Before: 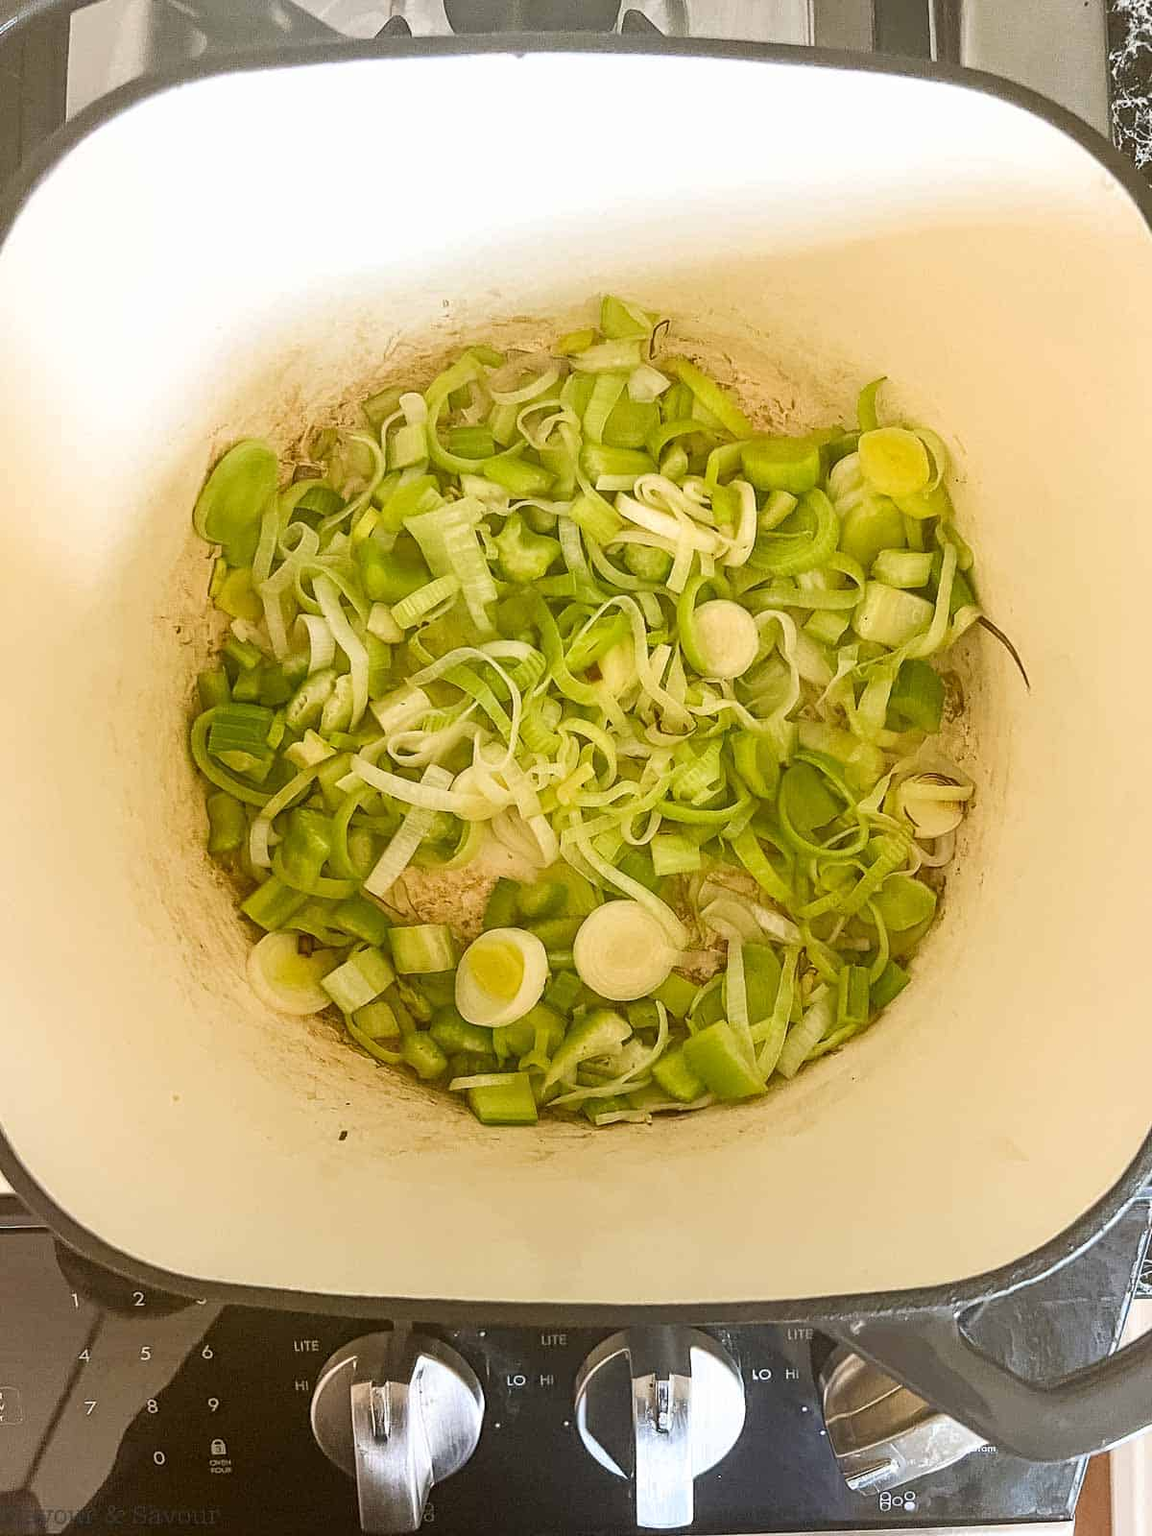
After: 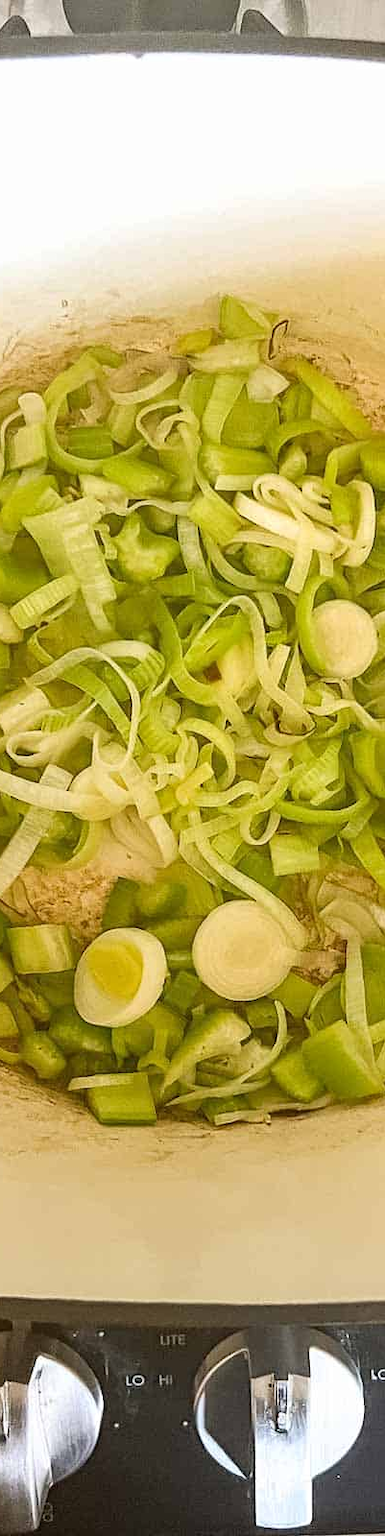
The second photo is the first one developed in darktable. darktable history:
crop: left 33.106%, right 33.37%
local contrast: mode bilateral grid, contrast 15, coarseness 35, detail 105%, midtone range 0.2
